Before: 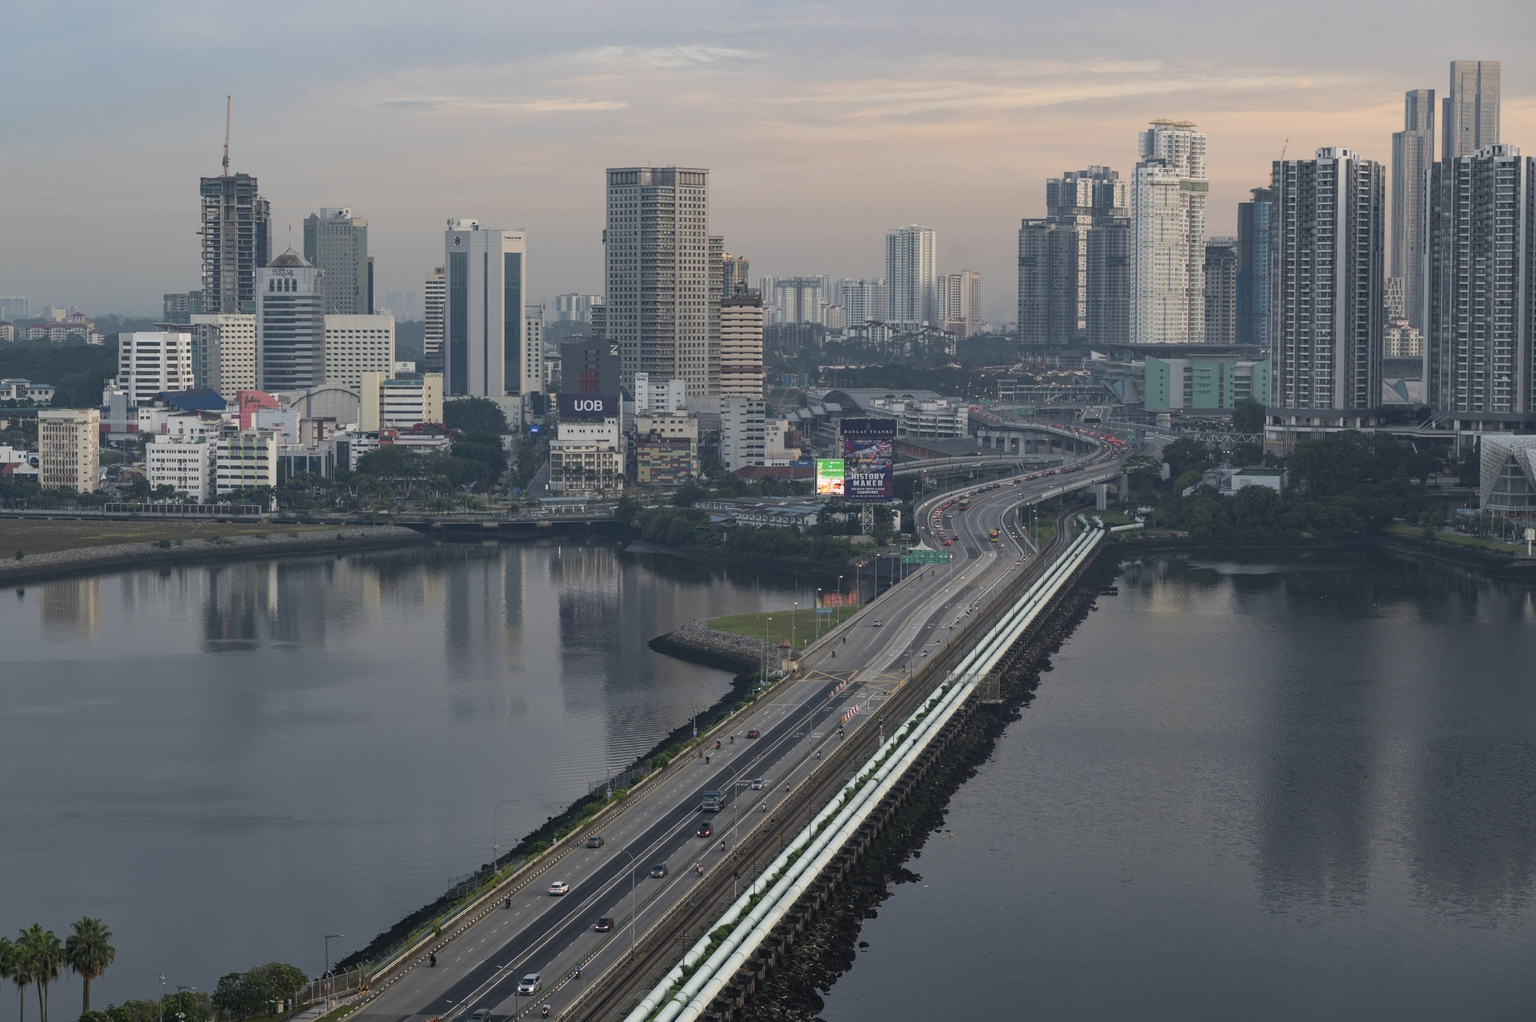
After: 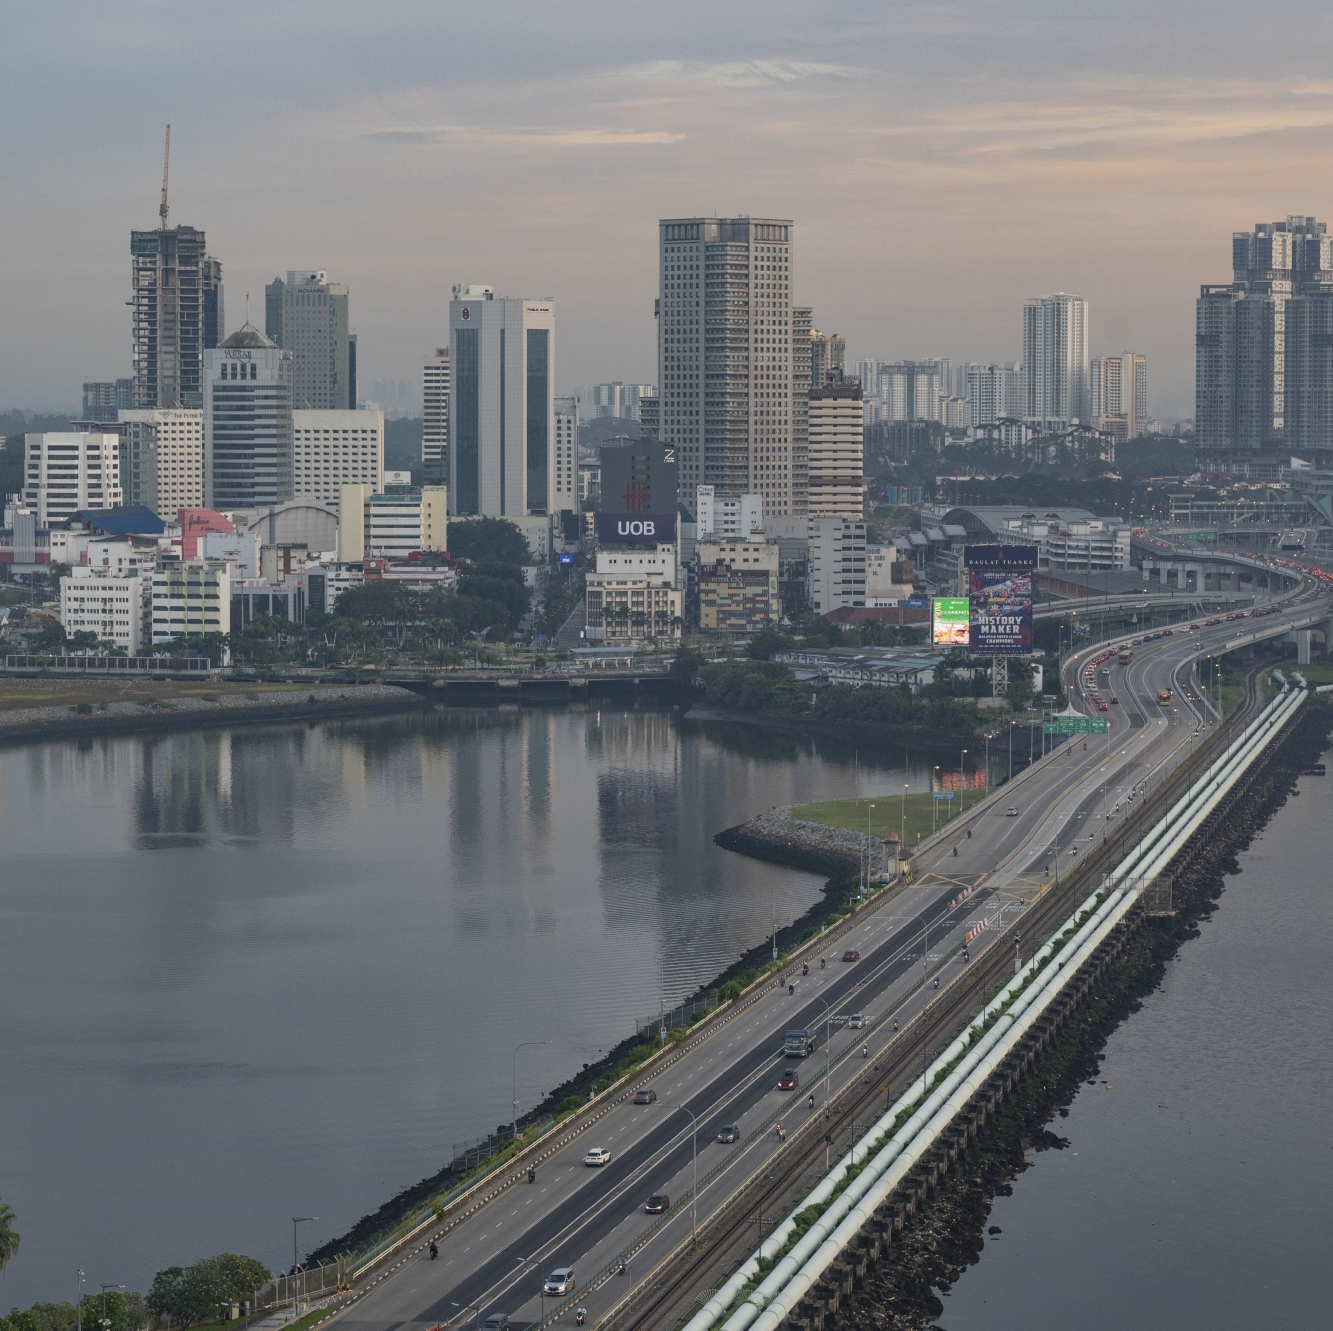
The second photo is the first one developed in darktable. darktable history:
shadows and highlights: on, module defaults
crop and rotate: left 6.513%, right 26.793%
